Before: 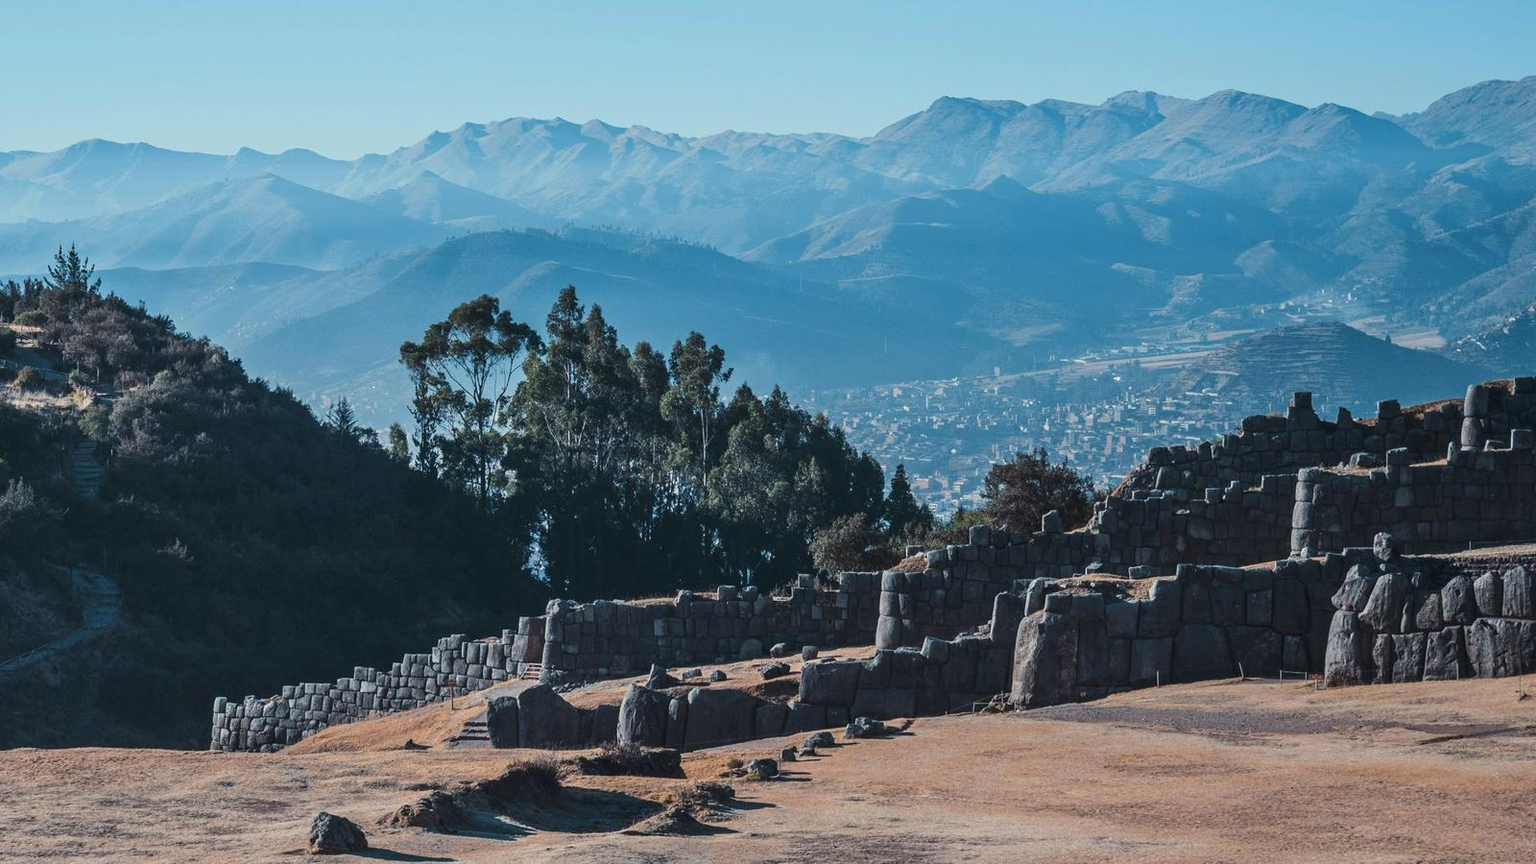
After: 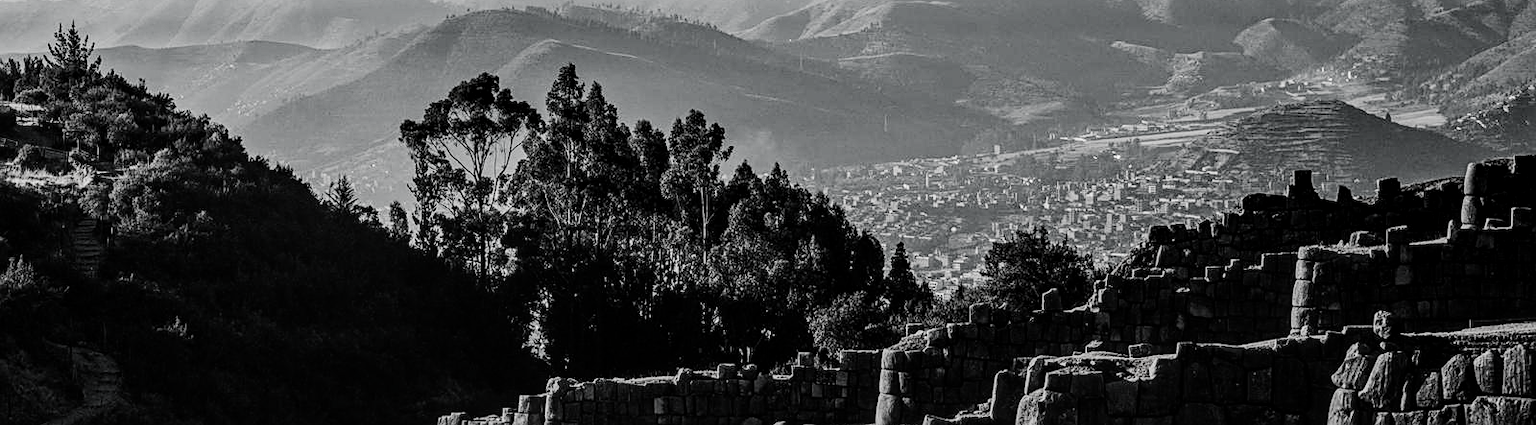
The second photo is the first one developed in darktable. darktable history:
haze removal: compatibility mode true, adaptive false
crop and rotate: top 25.756%, bottom 24.981%
exposure: exposure 0.08 EV, compensate highlight preservation false
sharpen: on, module defaults
local contrast: on, module defaults
filmic rgb: black relative exposure -5.06 EV, white relative exposure 3.55 EV, hardness 3.17, contrast 1.39, highlights saturation mix -48.55%, preserve chrominance no, color science v5 (2021), contrast in shadows safe, contrast in highlights safe
color balance rgb: shadows lift › luminance -10.164%, highlights gain › chroma 3.052%, highlights gain › hue 60.26°, perceptual saturation grading › global saturation 25.838%
